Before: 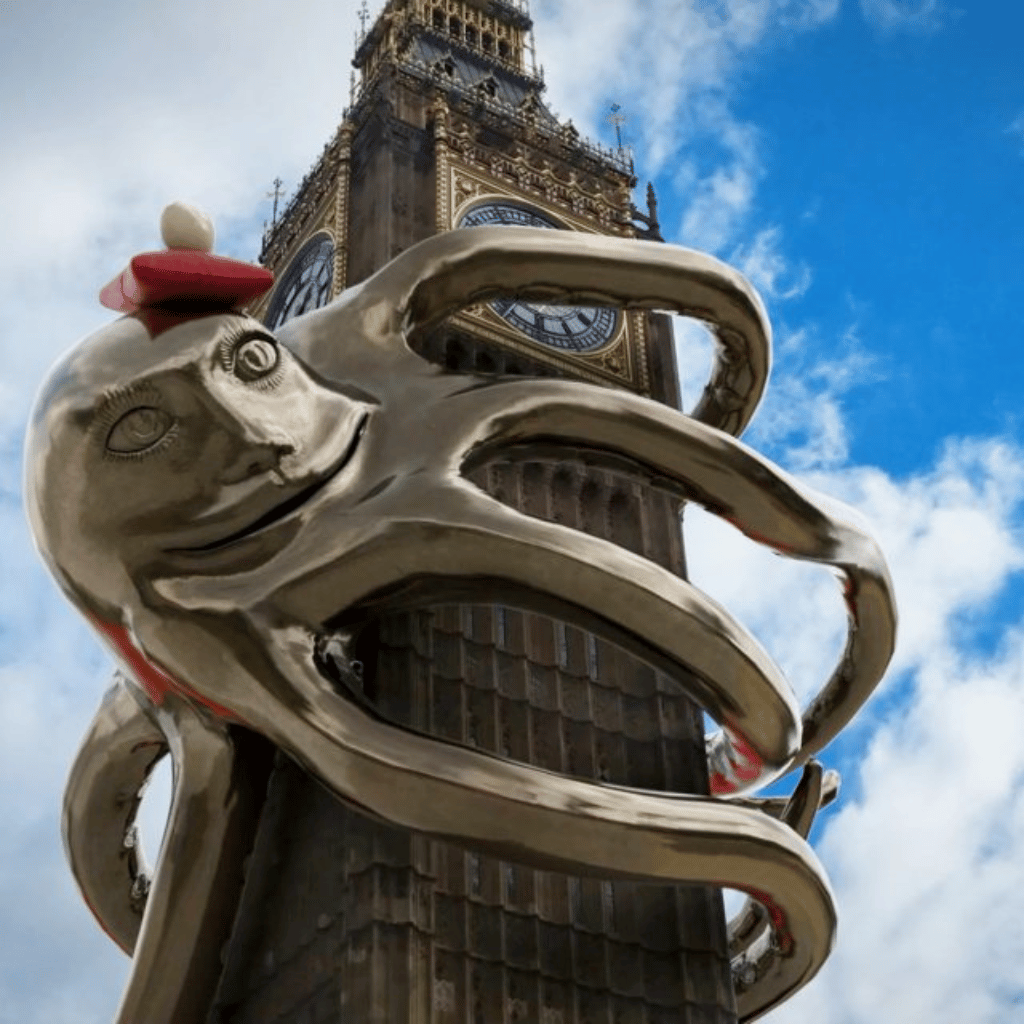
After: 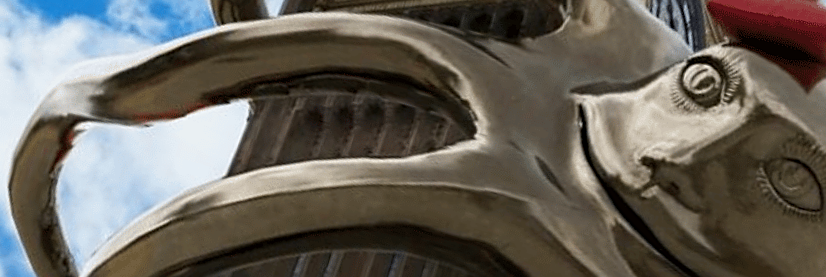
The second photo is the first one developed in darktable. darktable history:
crop and rotate: angle 16.12°, top 30.835%, bottom 35.653%
sharpen: on, module defaults
